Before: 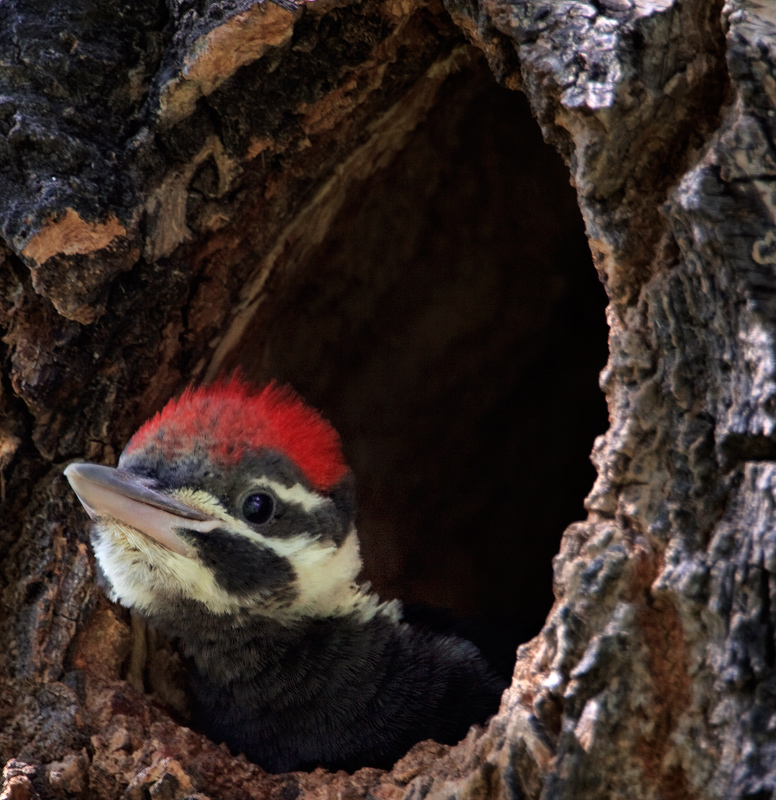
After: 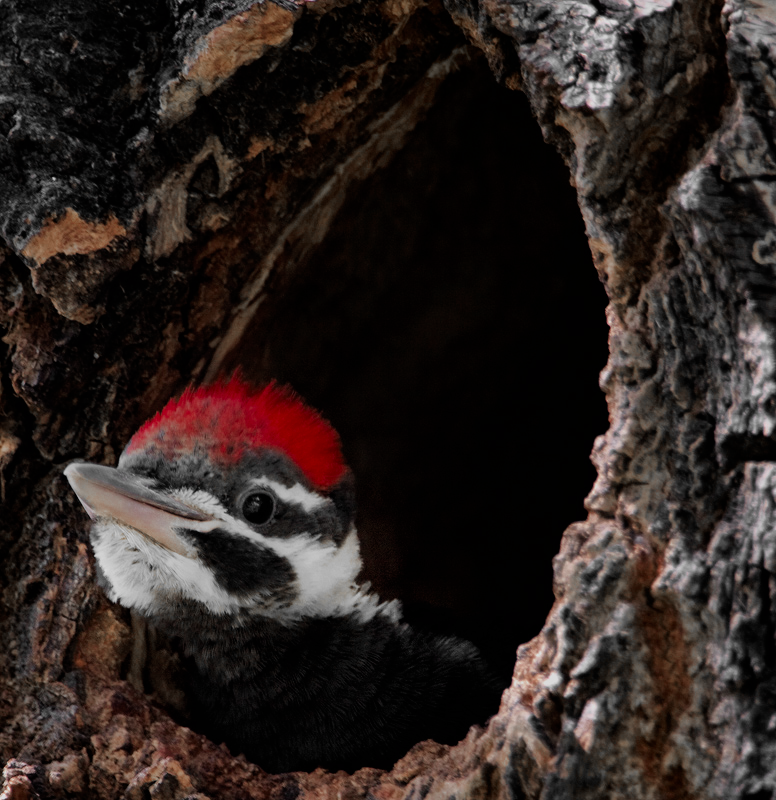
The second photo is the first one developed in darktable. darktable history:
filmic rgb: hardness 4.17
color zones: curves: ch0 [(0, 0.497) (0.096, 0.361) (0.221, 0.538) (0.429, 0.5) (0.571, 0.5) (0.714, 0.5) (0.857, 0.5) (1, 0.497)]; ch1 [(0, 0.5) (0.143, 0.5) (0.257, -0.002) (0.429, 0.04) (0.571, -0.001) (0.714, -0.015) (0.857, 0.024) (1, 0.5)]
